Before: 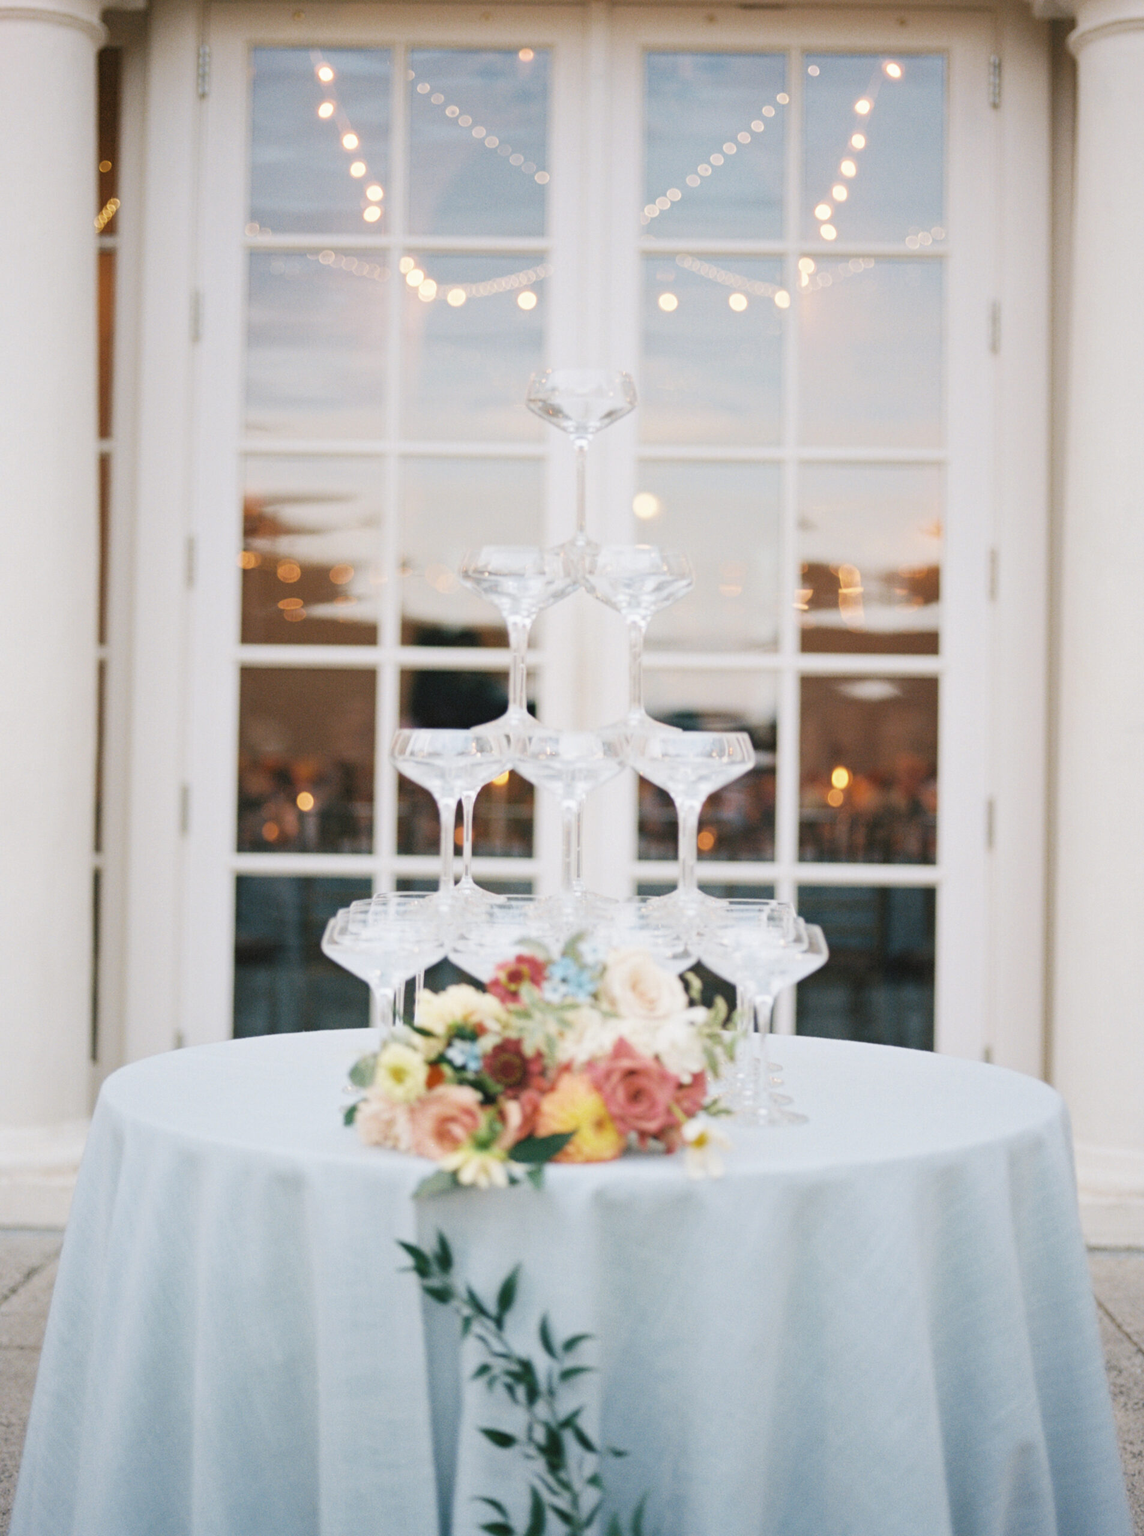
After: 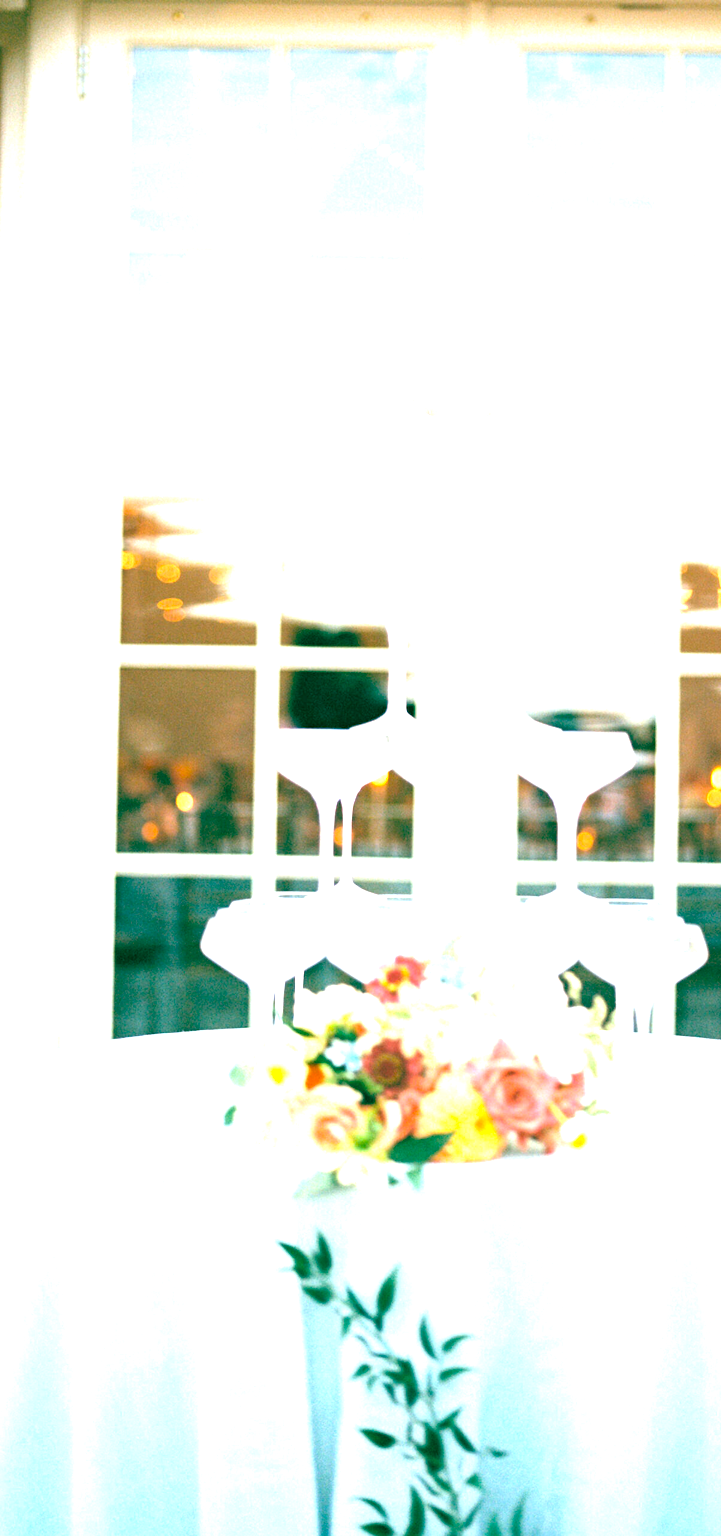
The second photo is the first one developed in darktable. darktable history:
exposure: exposure 1.514 EV, compensate exposure bias true, compensate highlight preservation false
color correction: highlights a* -0.468, highlights b* 0.149, shadows a* 4.42, shadows b* 20.19
crop: left 10.553%, right 26.361%
color balance rgb: shadows lift › luminance -9.346%, global offset › luminance -0.55%, global offset › chroma 0.91%, global offset › hue 173.69°, perceptual saturation grading › global saturation 31.277%, perceptual brilliance grading › global brilliance 2.672%
